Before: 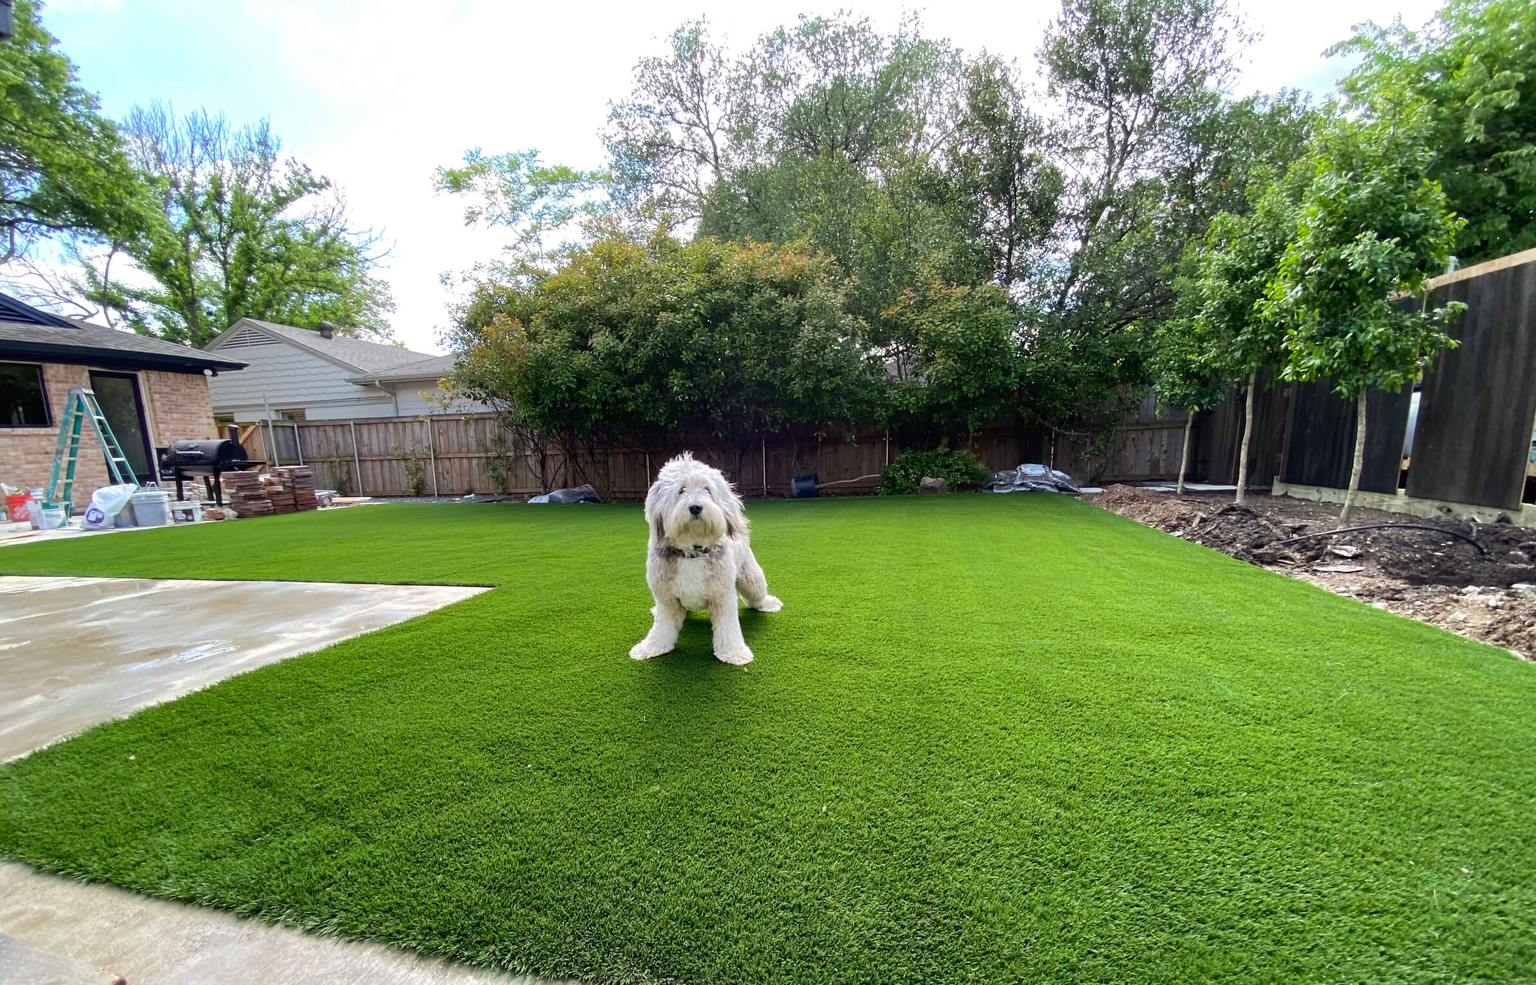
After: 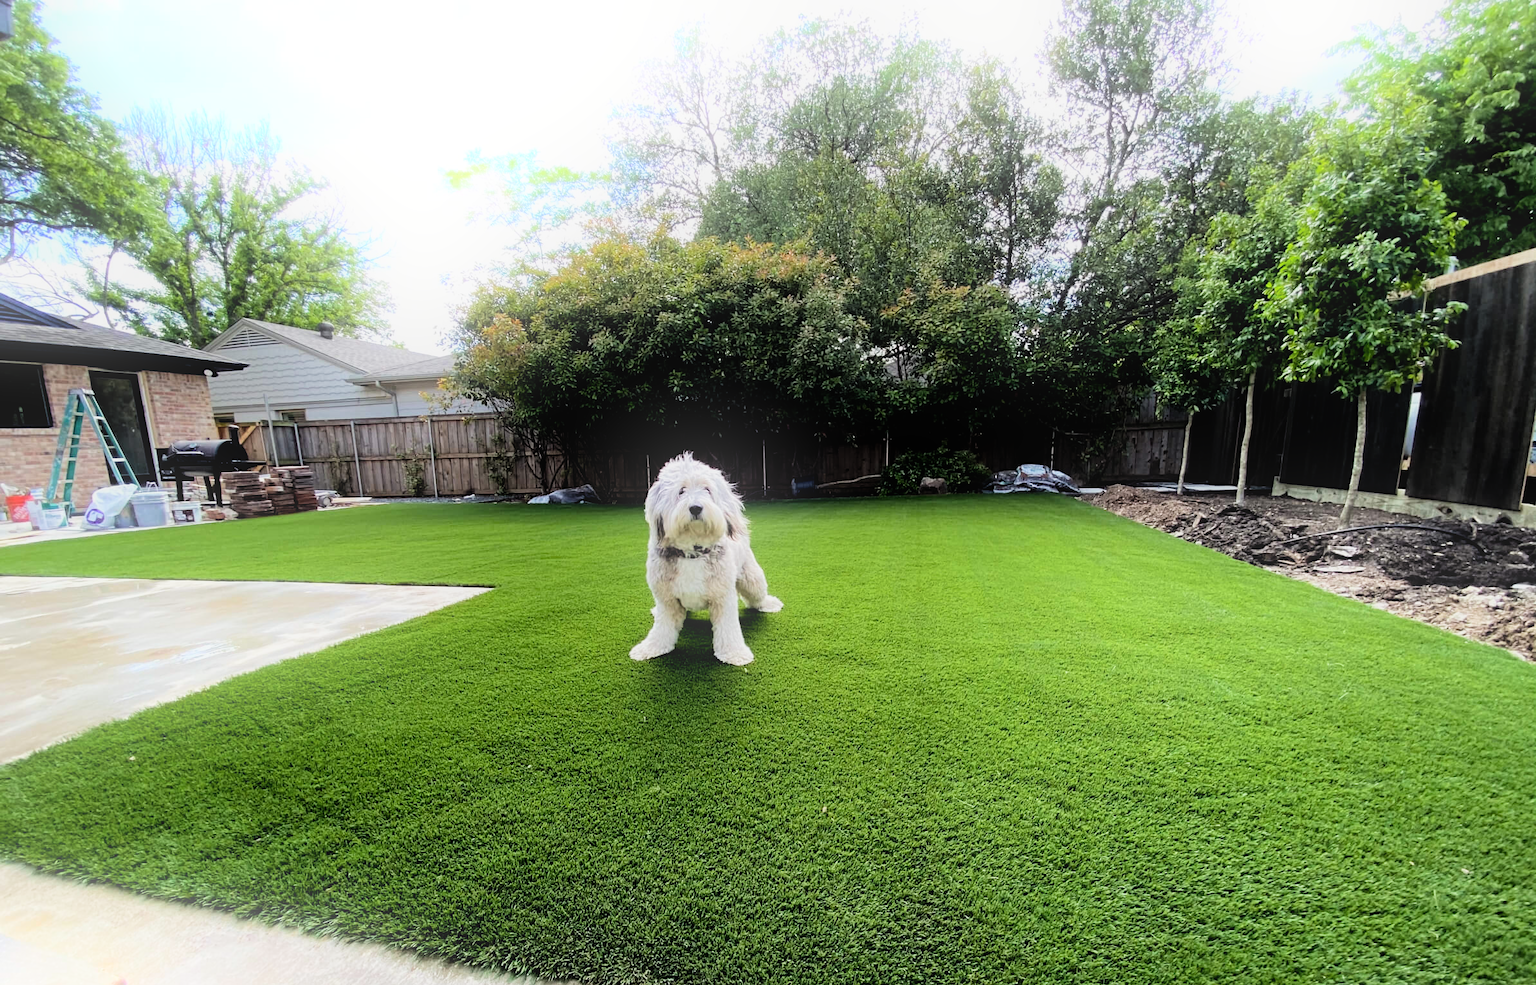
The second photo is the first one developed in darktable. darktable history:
filmic rgb: black relative exposure -5 EV, white relative exposure 3.5 EV, hardness 3.19, contrast 1.3, highlights saturation mix -50%
bloom: on, module defaults
tone equalizer: on, module defaults
